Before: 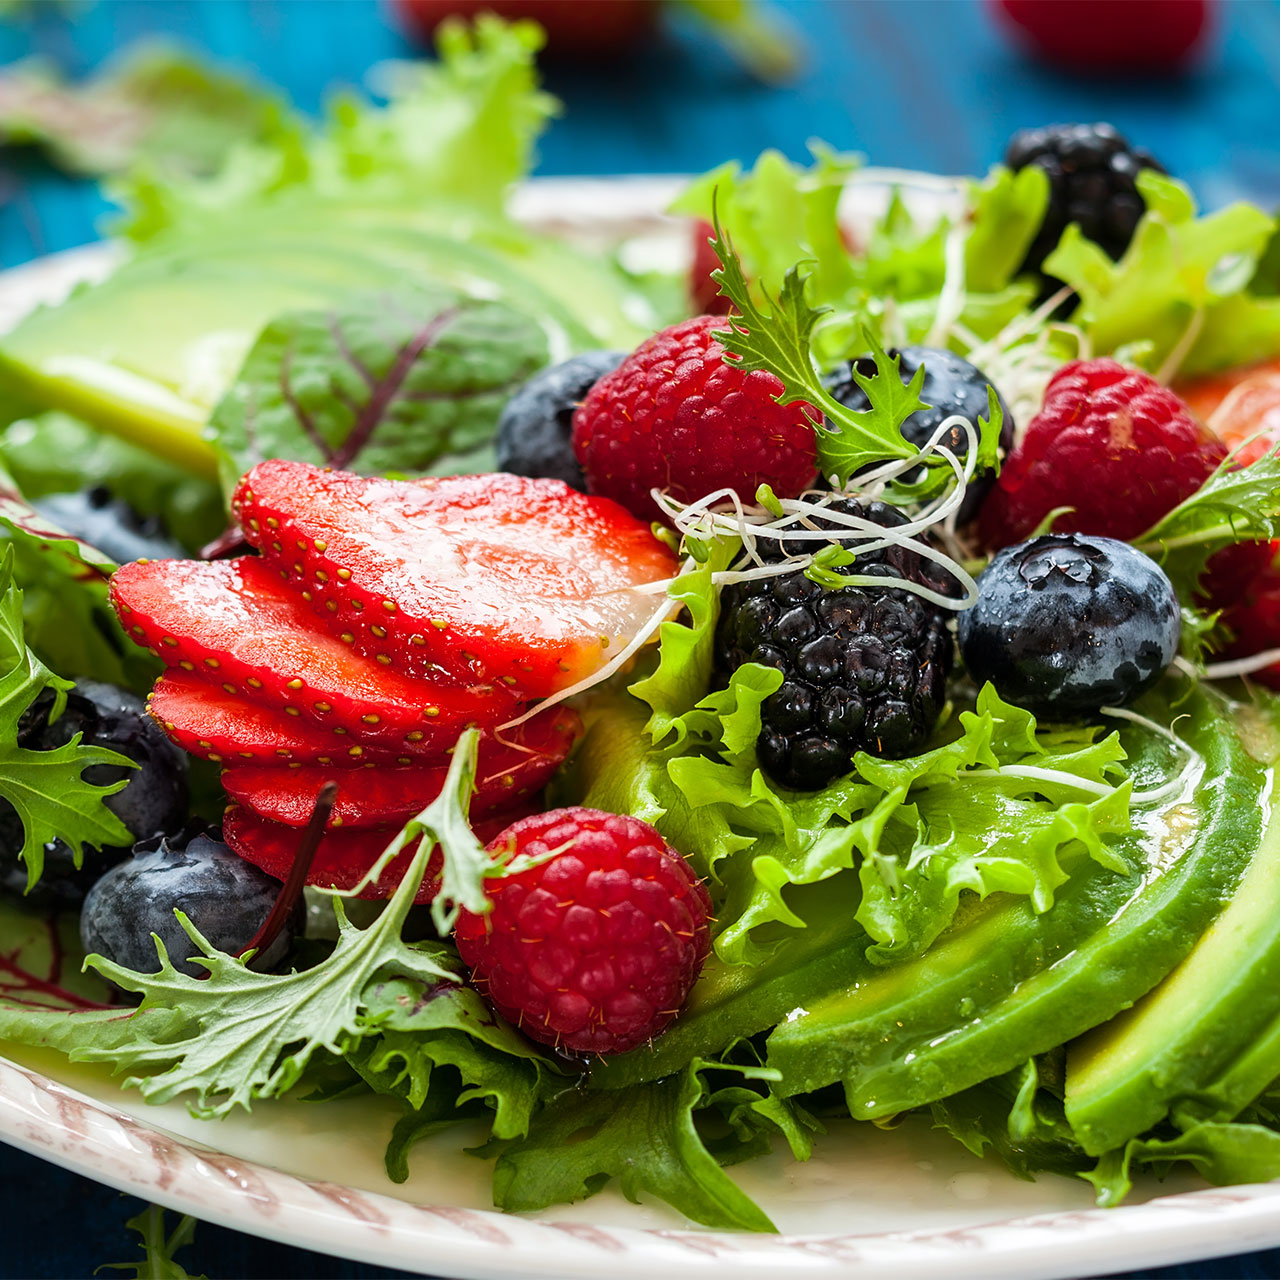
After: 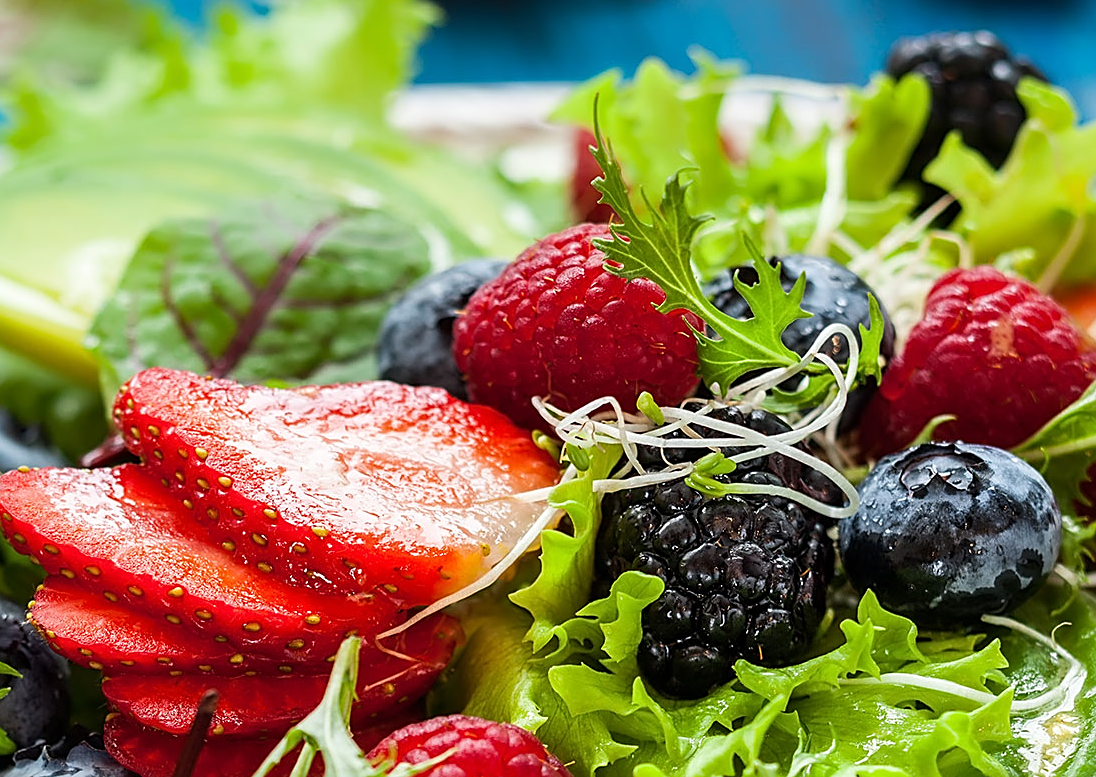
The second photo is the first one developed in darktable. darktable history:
crop and rotate: left 9.334%, top 7.259%, right 5.037%, bottom 32.024%
sharpen: on, module defaults
